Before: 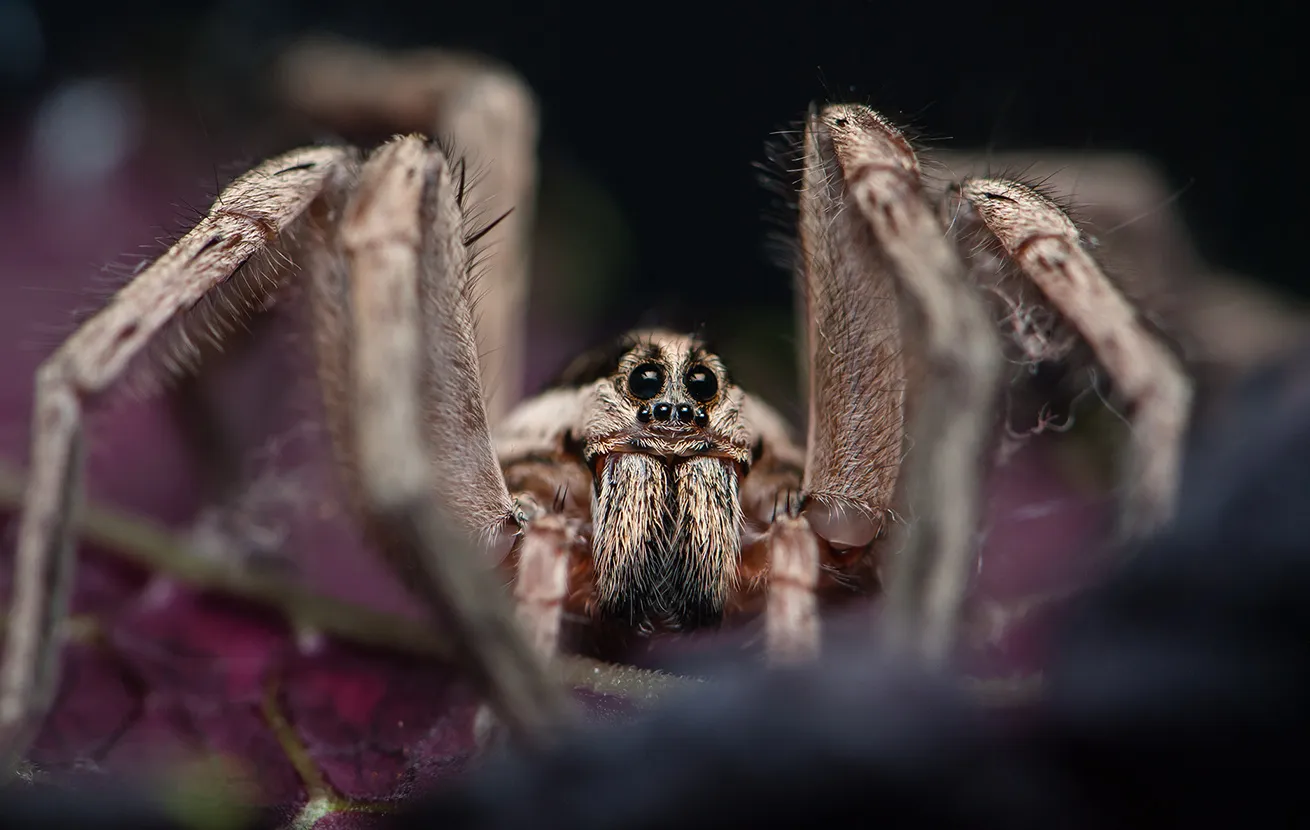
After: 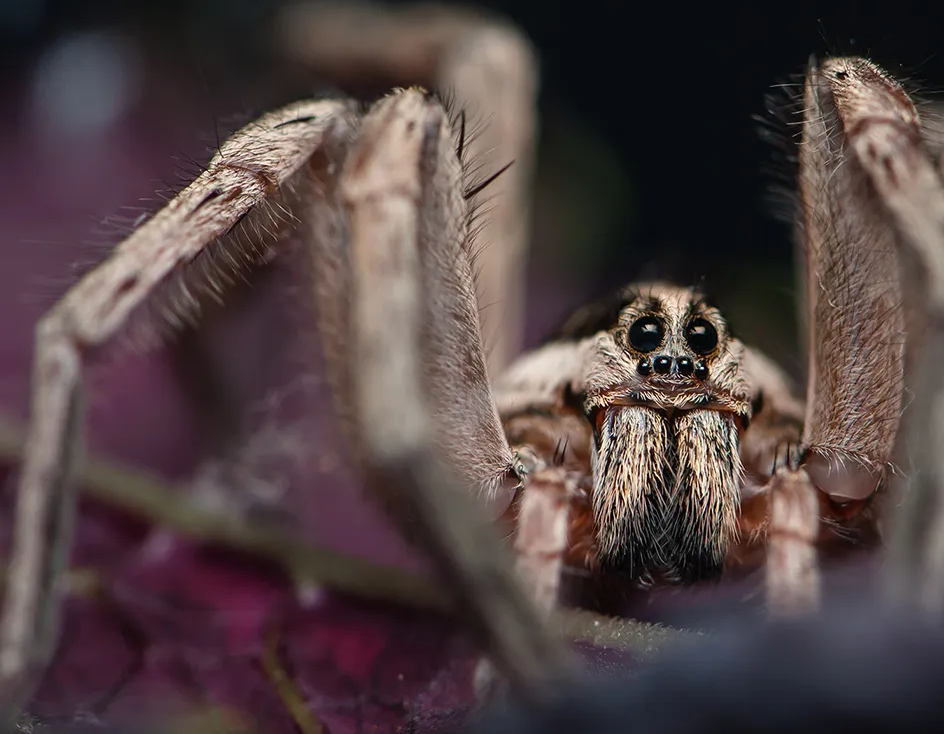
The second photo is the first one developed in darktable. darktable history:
crop: top 5.749%, right 27.892%, bottom 5.768%
